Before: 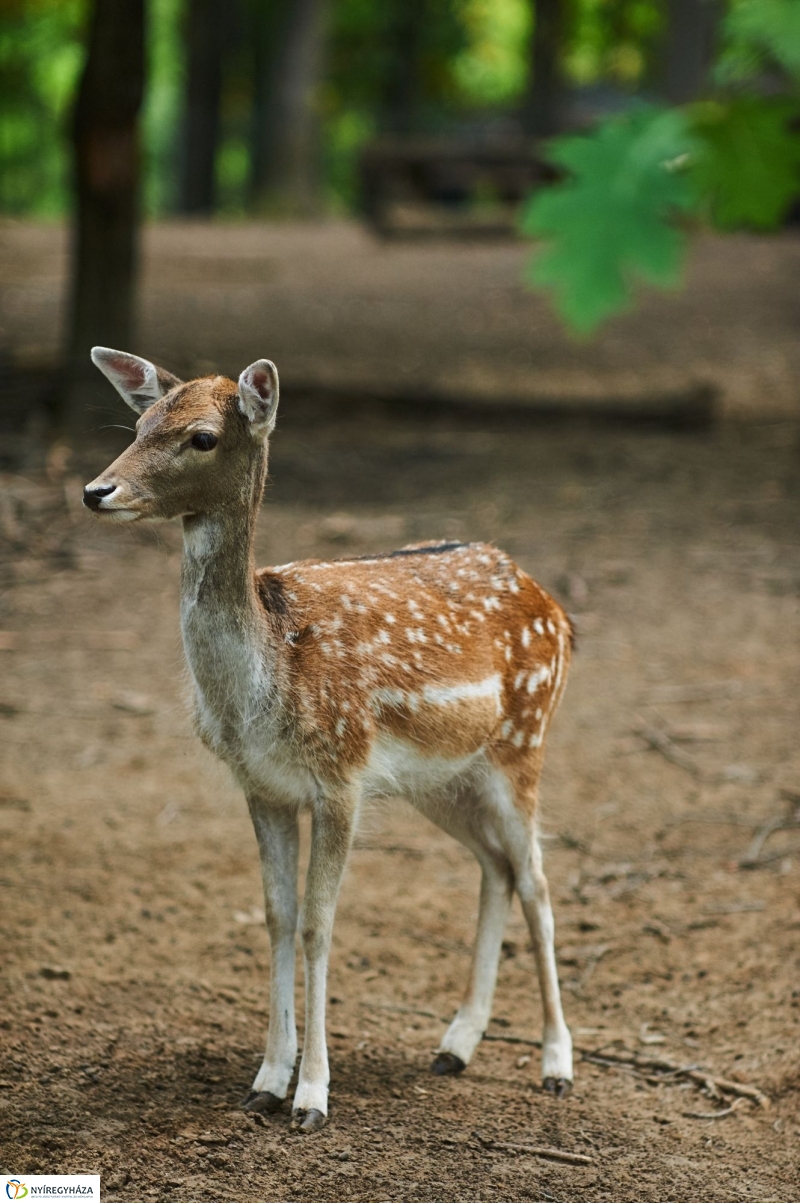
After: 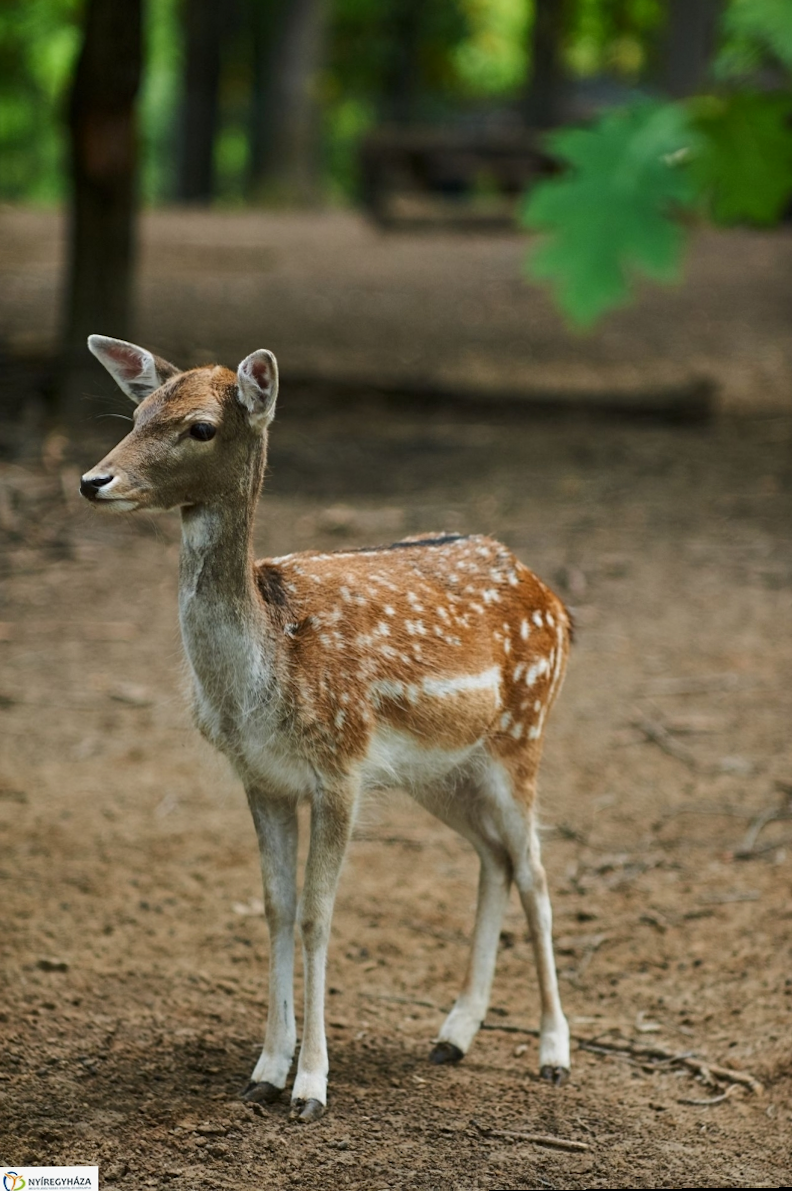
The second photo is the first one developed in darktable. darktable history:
exposure: black level correction 0.002, exposure -0.1 EV, compensate highlight preservation false
rotate and perspective: rotation 0.174°, lens shift (vertical) 0.013, lens shift (horizontal) 0.019, shear 0.001, automatic cropping original format, crop left 0.007, crop right 0.991, crop top 0.016, crop bottom 0.997
